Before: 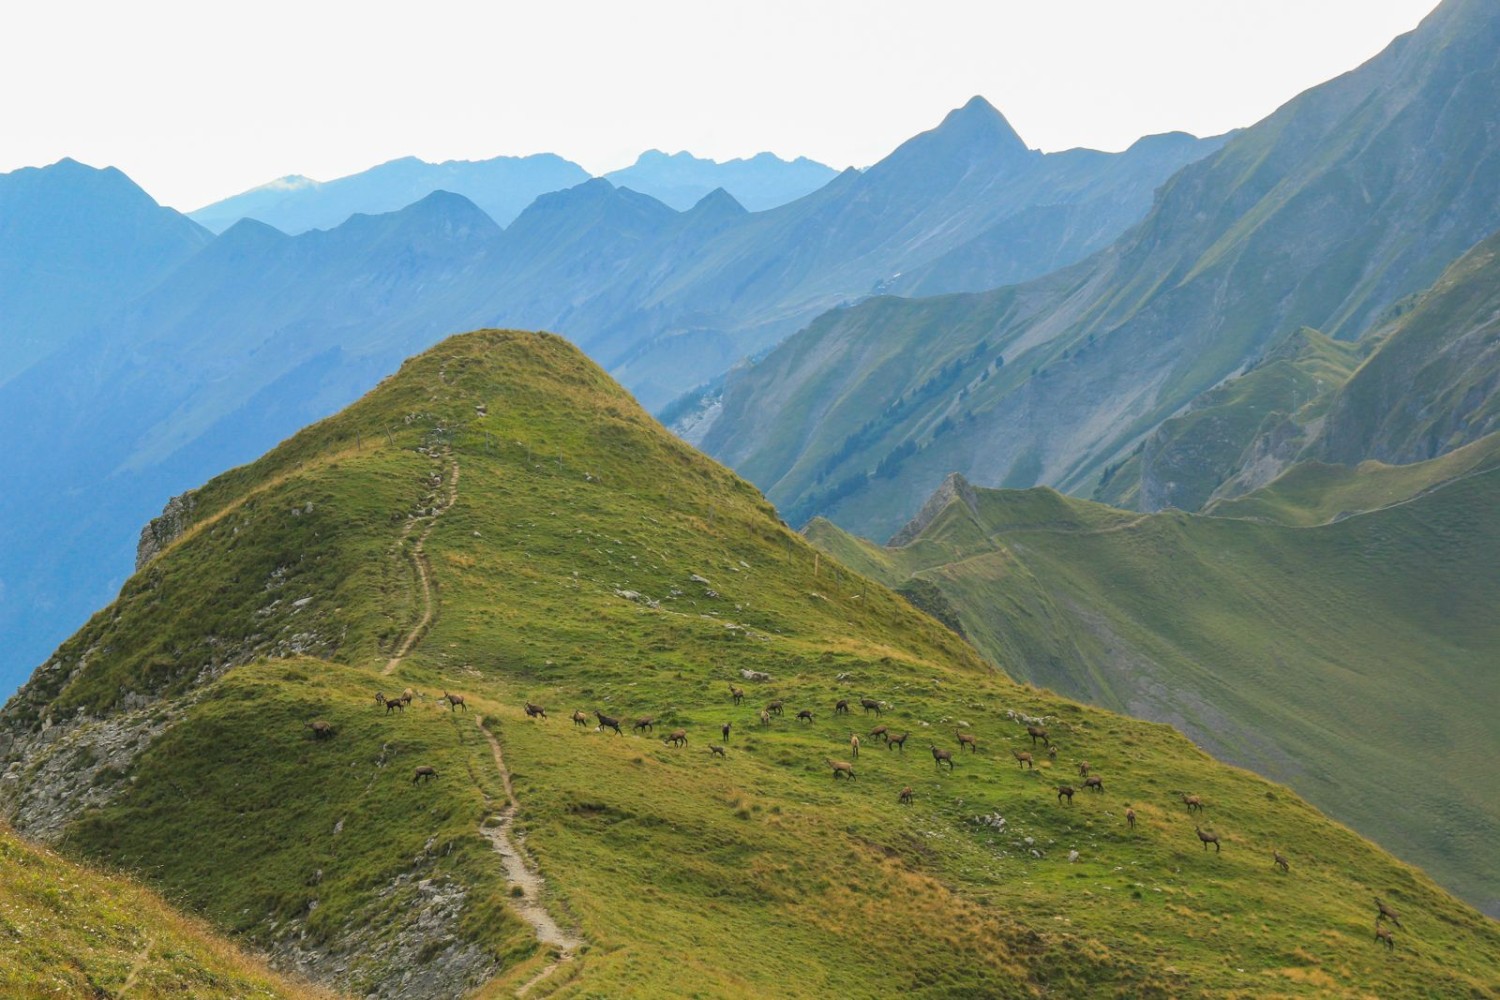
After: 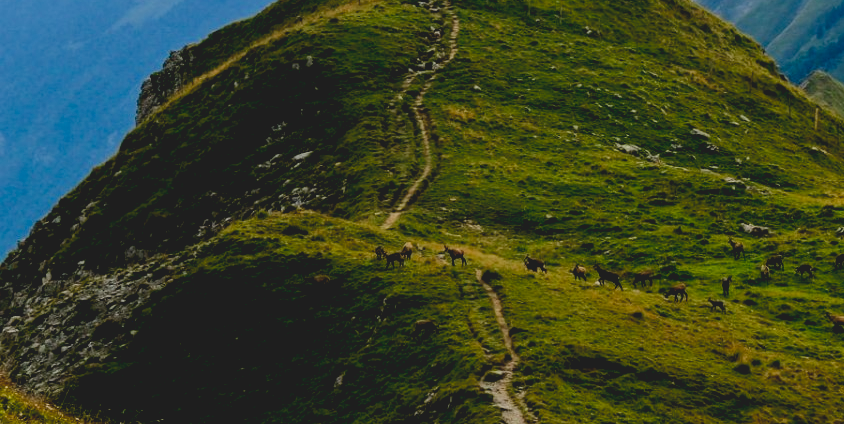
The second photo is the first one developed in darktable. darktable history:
tone curve: curves: ch0 [(0.122, 0.111) (1, 1)], preserve colors none
crop: top 44.629%, right 43.731%, bottom 12.873%
exposure: black level correction 0.013, compensate highlight preservation false
contrast brightness saturation: contrast 0.236, brightness -0.221, saturation 0.149
filmic rgb: black relative exposure -7.65 EV, white relative exposure 4.56 EV, threshold -0.306 EV, transition 3.19 EV, structure ↔ texture 99.26%, hardness 3.61, contrast 0.996, iterations of high-quality reconstruction 0, enable highlight reconstruction true
